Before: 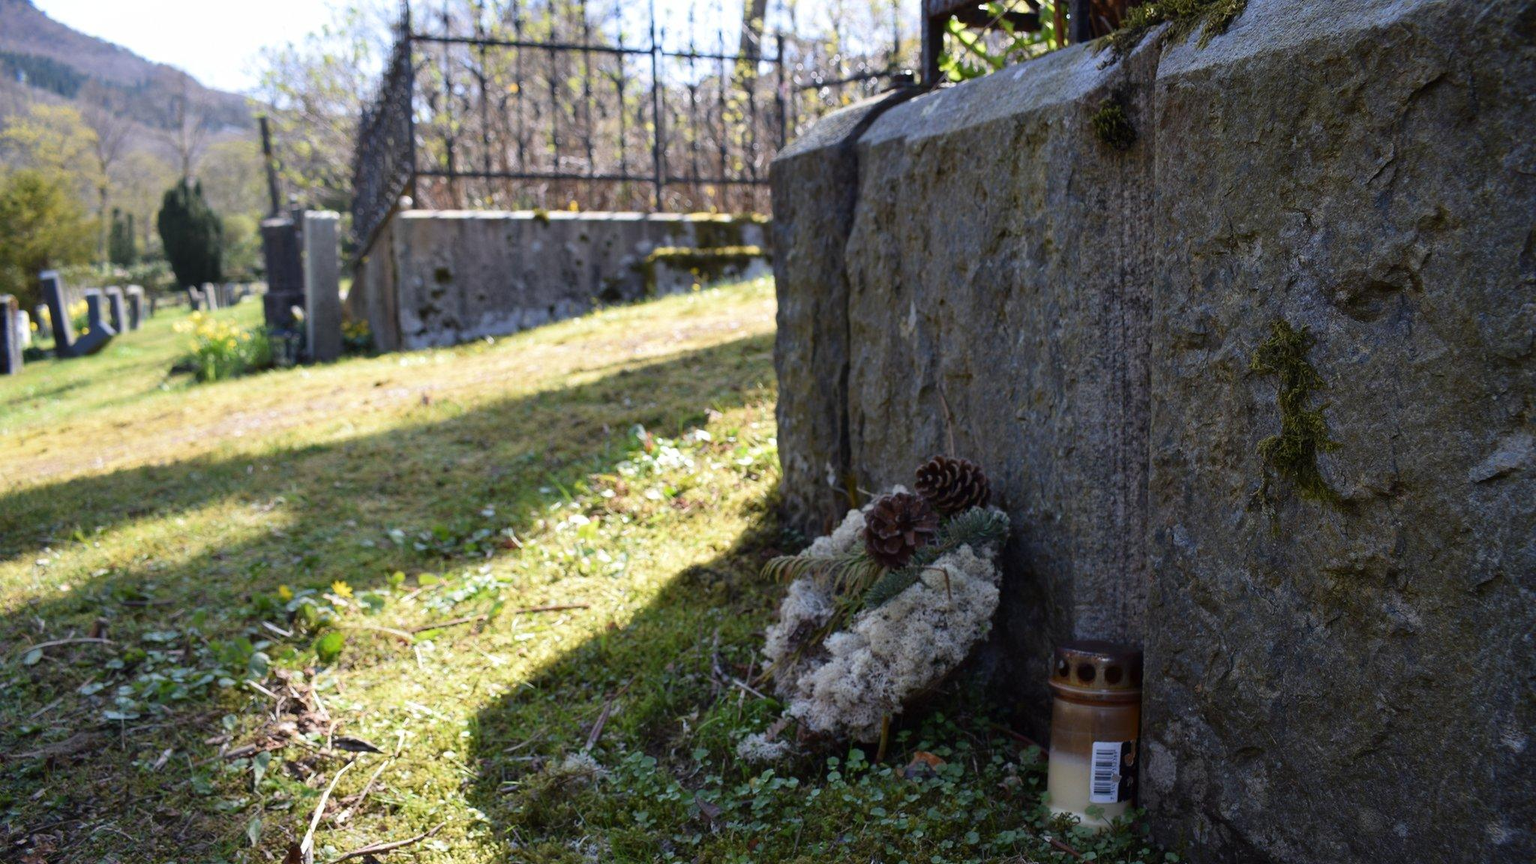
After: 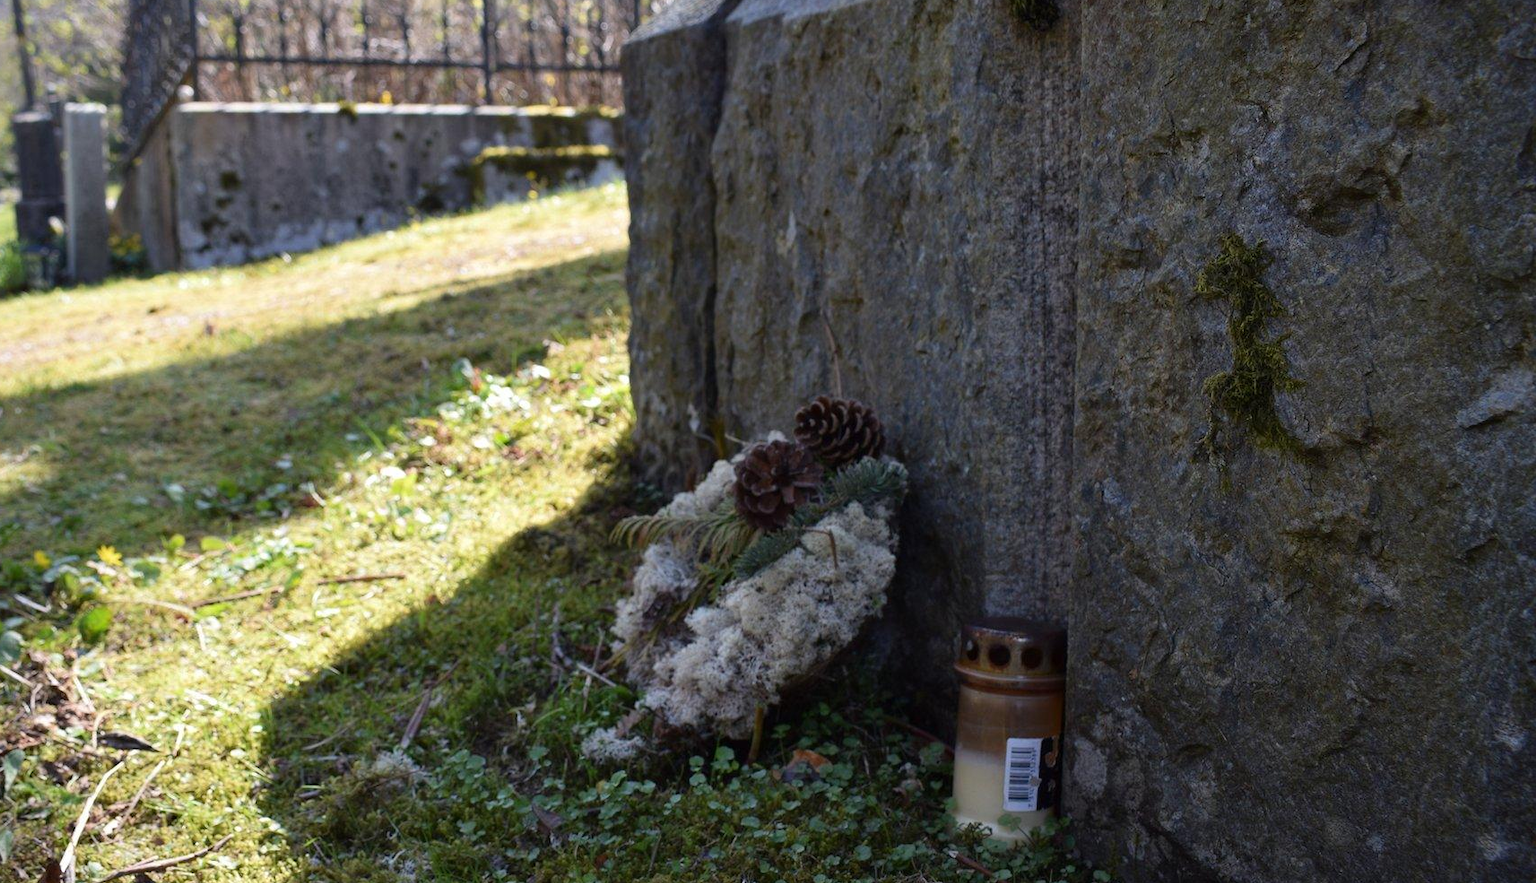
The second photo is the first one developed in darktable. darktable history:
crop: left 16.326%, top 14.446%
